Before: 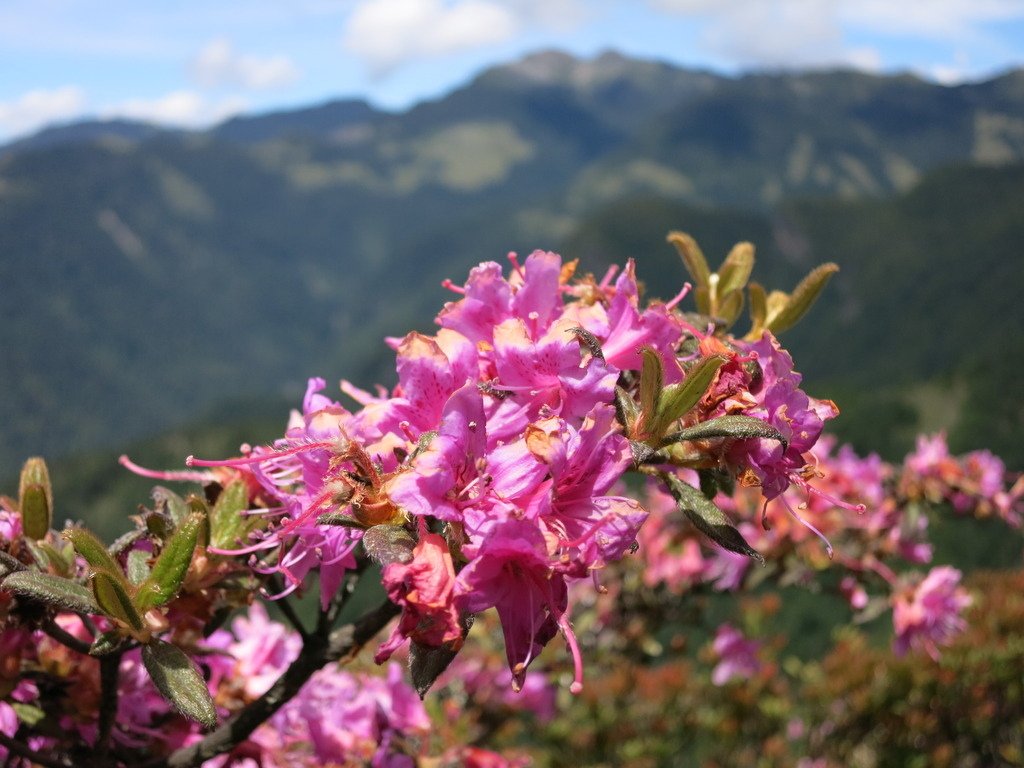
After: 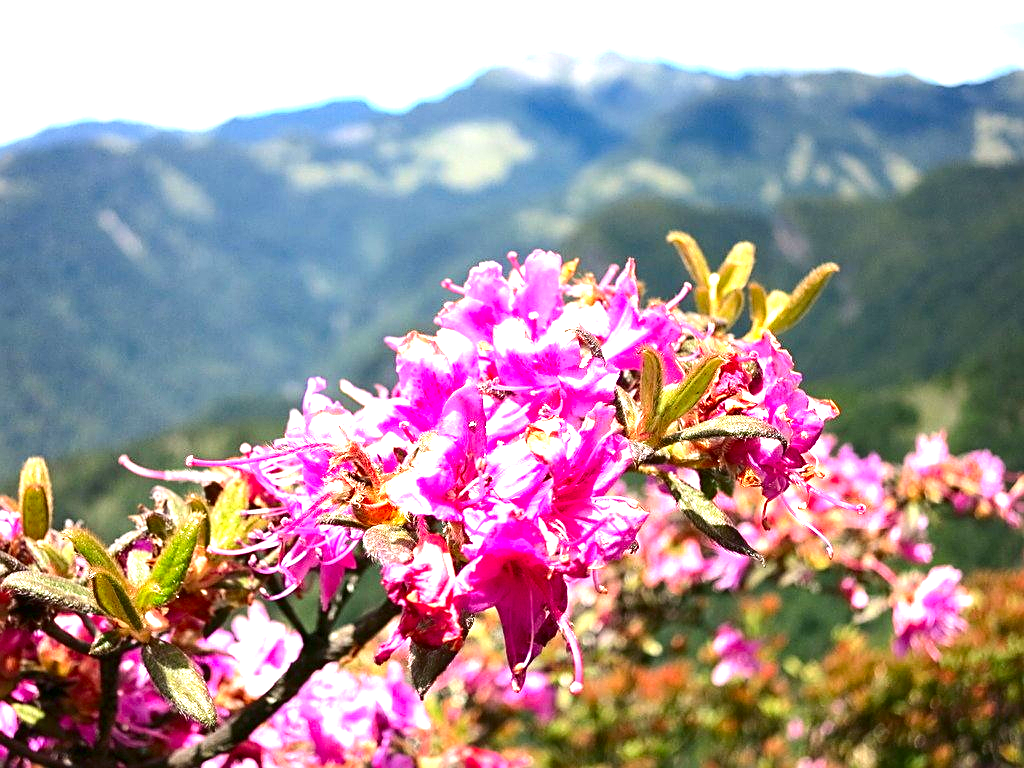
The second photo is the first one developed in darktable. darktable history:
contrast brightness saturation: contrast 0.117, brightness -0.118, saturation 0.2
sharpen: on, module defaults
exposure: black level correction 0.001, exposure 1.814 EV, compensate exposure bias true, compensate highlight preservation false
